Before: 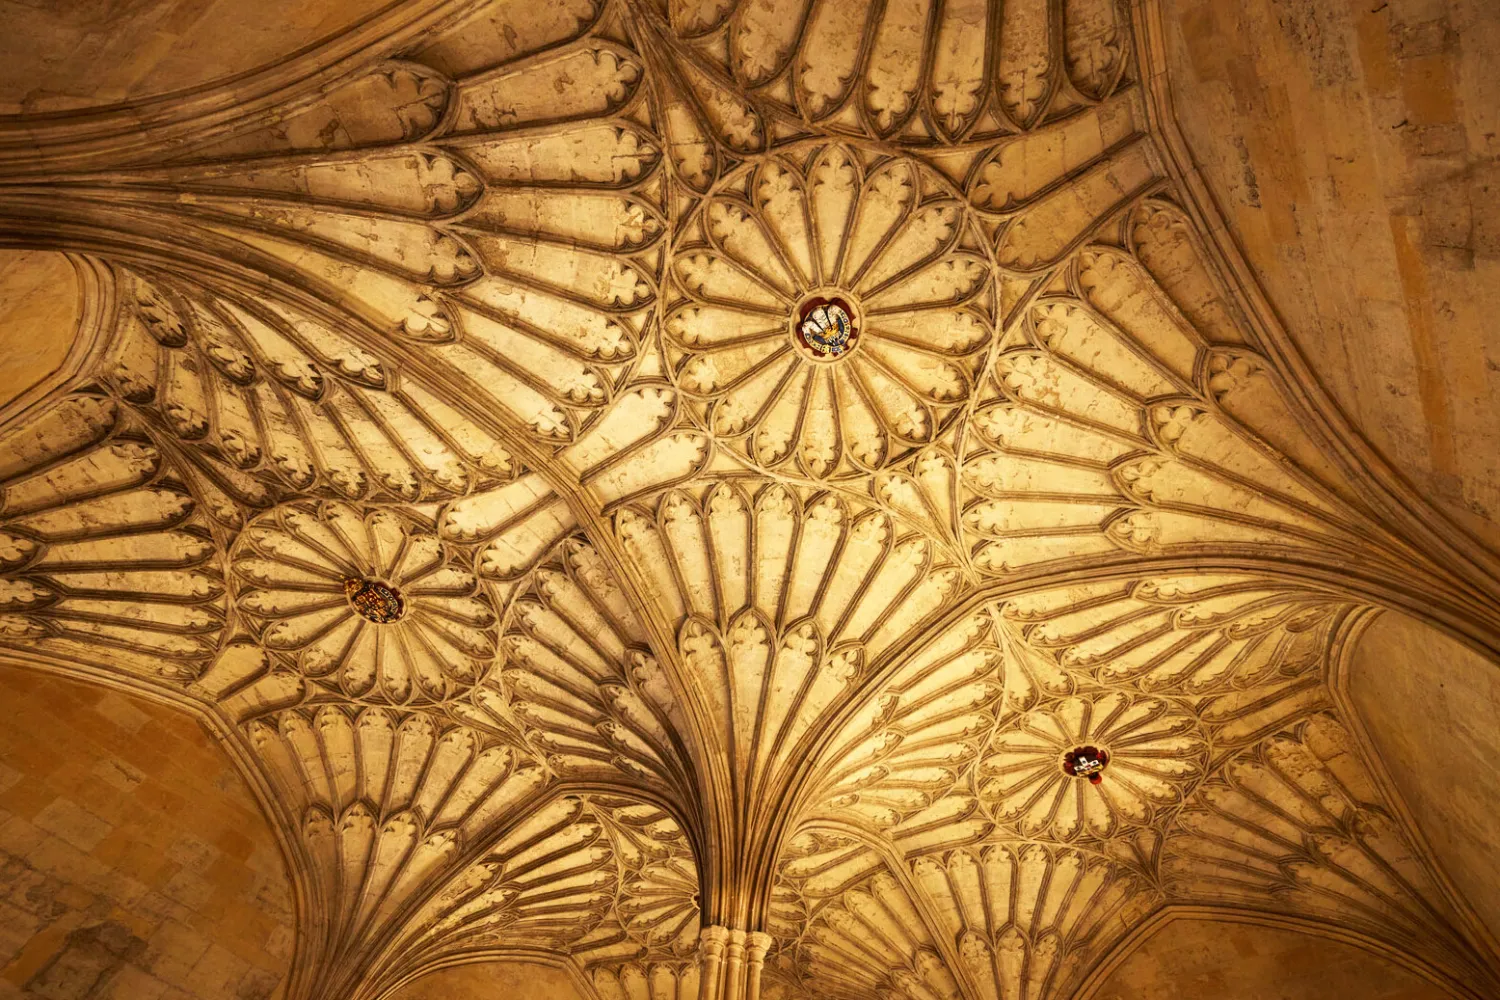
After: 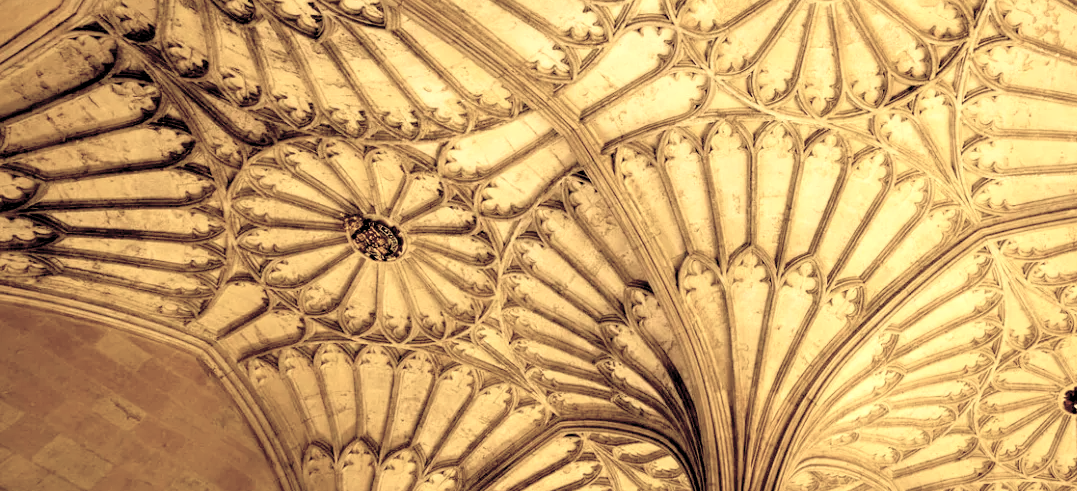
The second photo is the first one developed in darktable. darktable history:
crop: top 36.292%, right 28.165%, bottom 14.521%
exposure: black level correction 0.03, exposure 0.309 EV, compensate highlight preservation false
color balance rgb: shadows lift › chroma 4.486%, shadows lift › hue 26.94°, highlights gain › chroma 8.079%, highlights gain › hue 82.81°, perceptual saturation grading › global saturation 15.099%, global vibrance 20%
contrast brightness saturation: brightness 0.19, saturation -0.495
